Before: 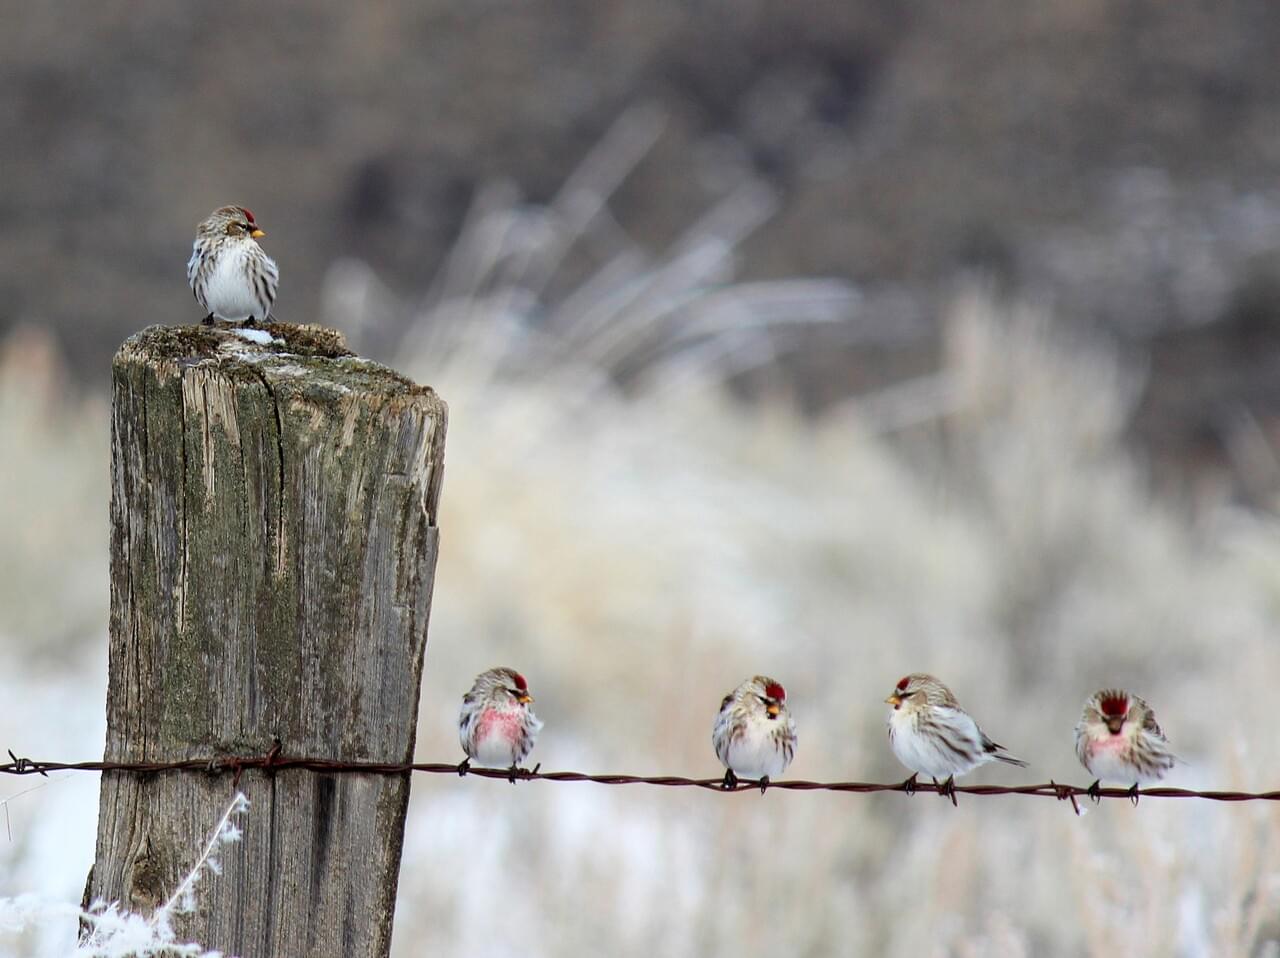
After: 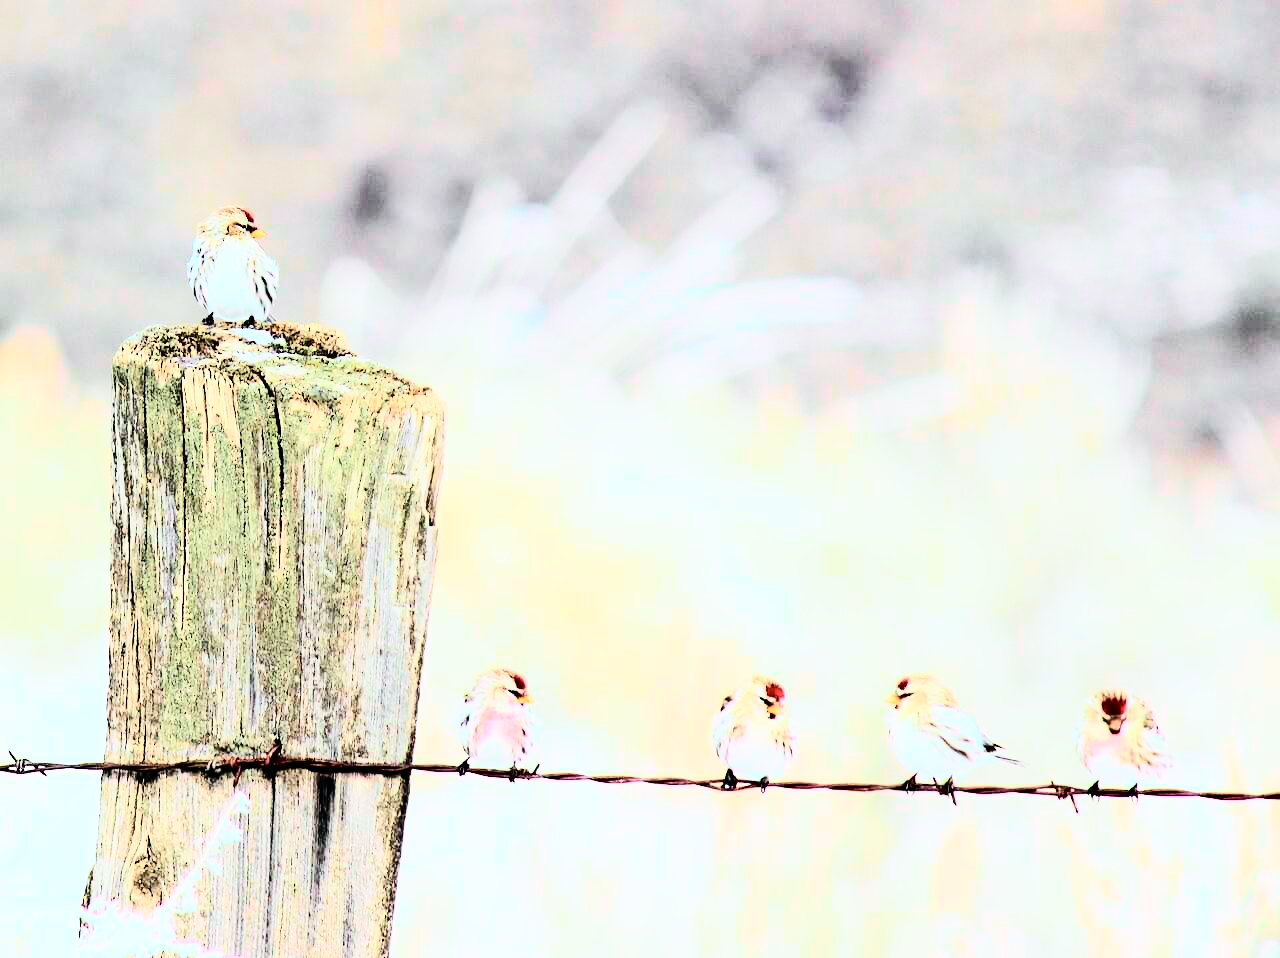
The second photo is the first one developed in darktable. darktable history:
base curve: exposure shift 0, preserve colors none
exposure: black level correction 0, exposure 1.2 EV, compensate exposure bias true, compensate highlight preservation false
tone curve: curves: ch0 [(0, 0) (0.037, 0.011) (0.135, 0.093) (0.266, 0.281) (0.461, 0.555) (0.581, 0.716) (0.675, 0.793) (0.767, 0.849) (0.91, 0.924) (1, 0.979)]; ch1 [(0, 0) (0.292, 0.278) (0.431, 0.418) (0.493, 0.479) (0.506, 0.5) (0.532, 0.537) (0.562, 0.581) (0.641, 0.663) (0.754, 0.76) (1, 1)]; ch2 [(0, 0) (0.294, 0.3) (0.361, 0.372) (0.429, 0.445) (0.478, 0.486) (0.502, 0.498) (0.518, 0.522) (0.531, 0.549) (0.561, 0.59) (0.64, 0.655) (0.693, 0.706) (0.845, 0.833) (1, 0.951)], color space Lab, independent channels, preserve colors none
rgb curve: curves: ch0 [(0, 0) (0.21, 0.15) (0.24, 0.21) (0.5, 0.75) (0.75, 0.96) (0.89, 0.99) (1, 1)]; ch1 [(0, 0.02) (0.21, 0.13) (0.25, 0.2) (0.5, 0.67) (0.75, 0.9) (0.89, 0.97) (1, 1)]; ch2 [(0, 0.02) (0.21, 0.13) (0.25, 0.2) (0.5, 0.67) (0.75, 0.9) (0.89, 0.97) (1, 1)], compensate middle gray true
